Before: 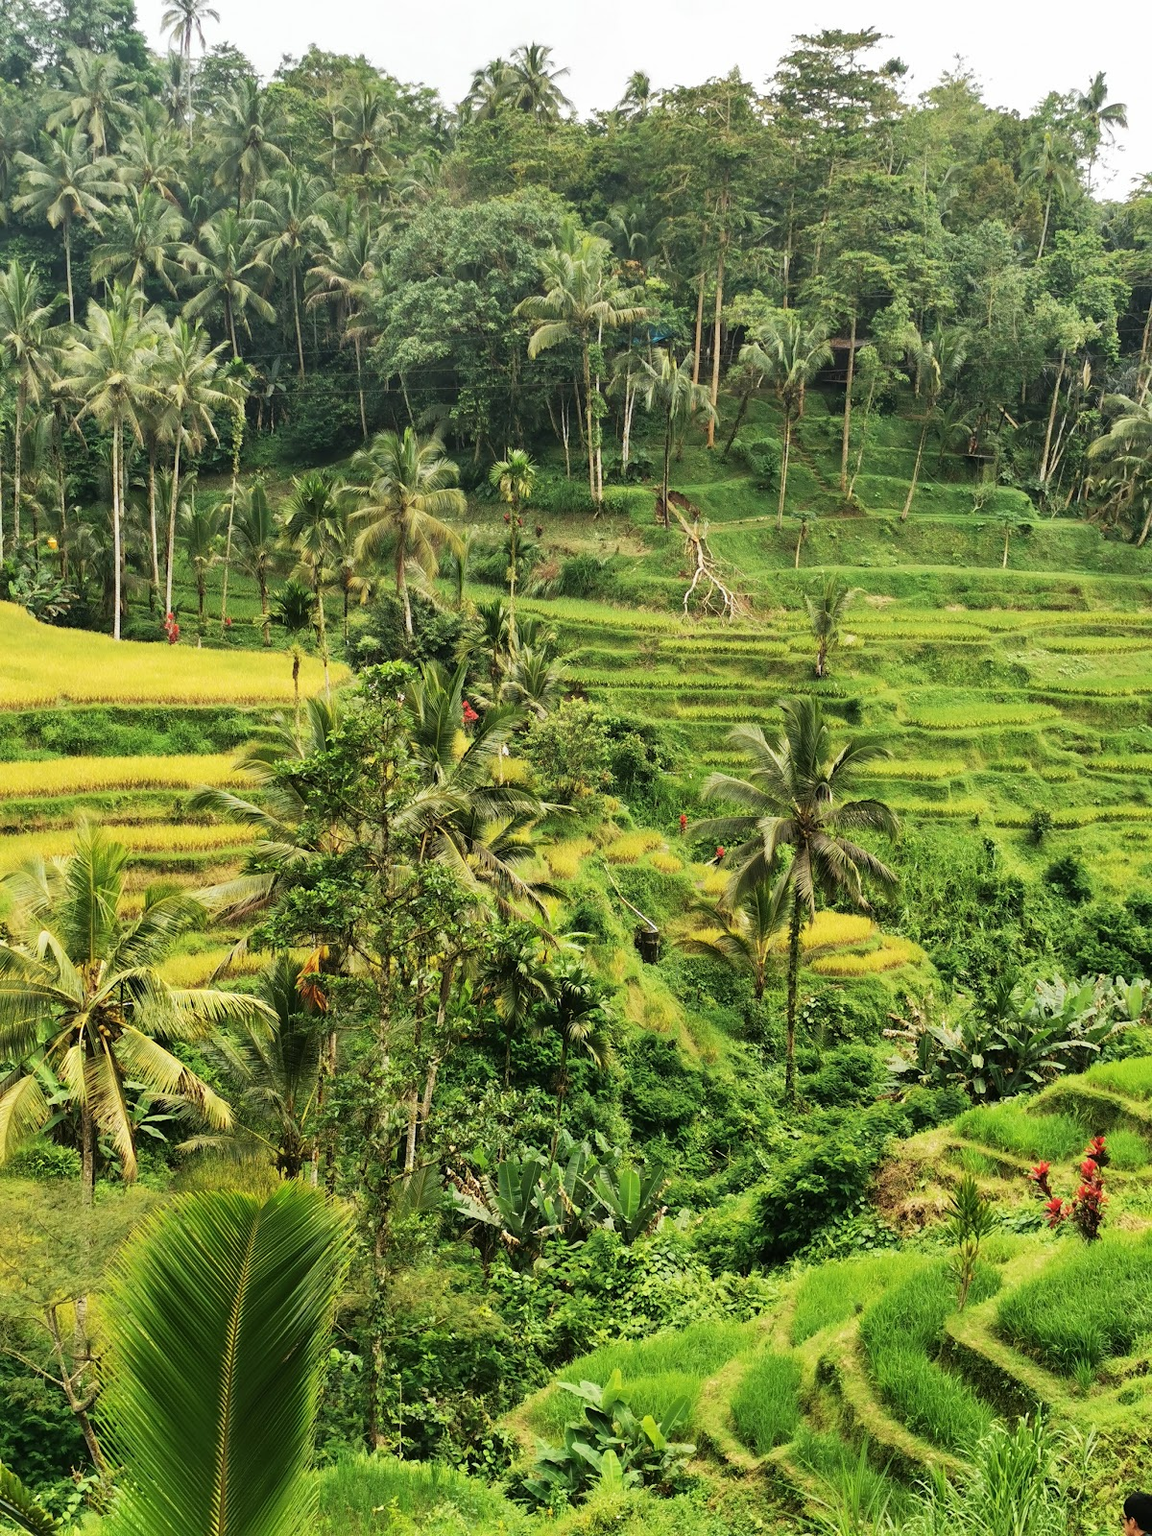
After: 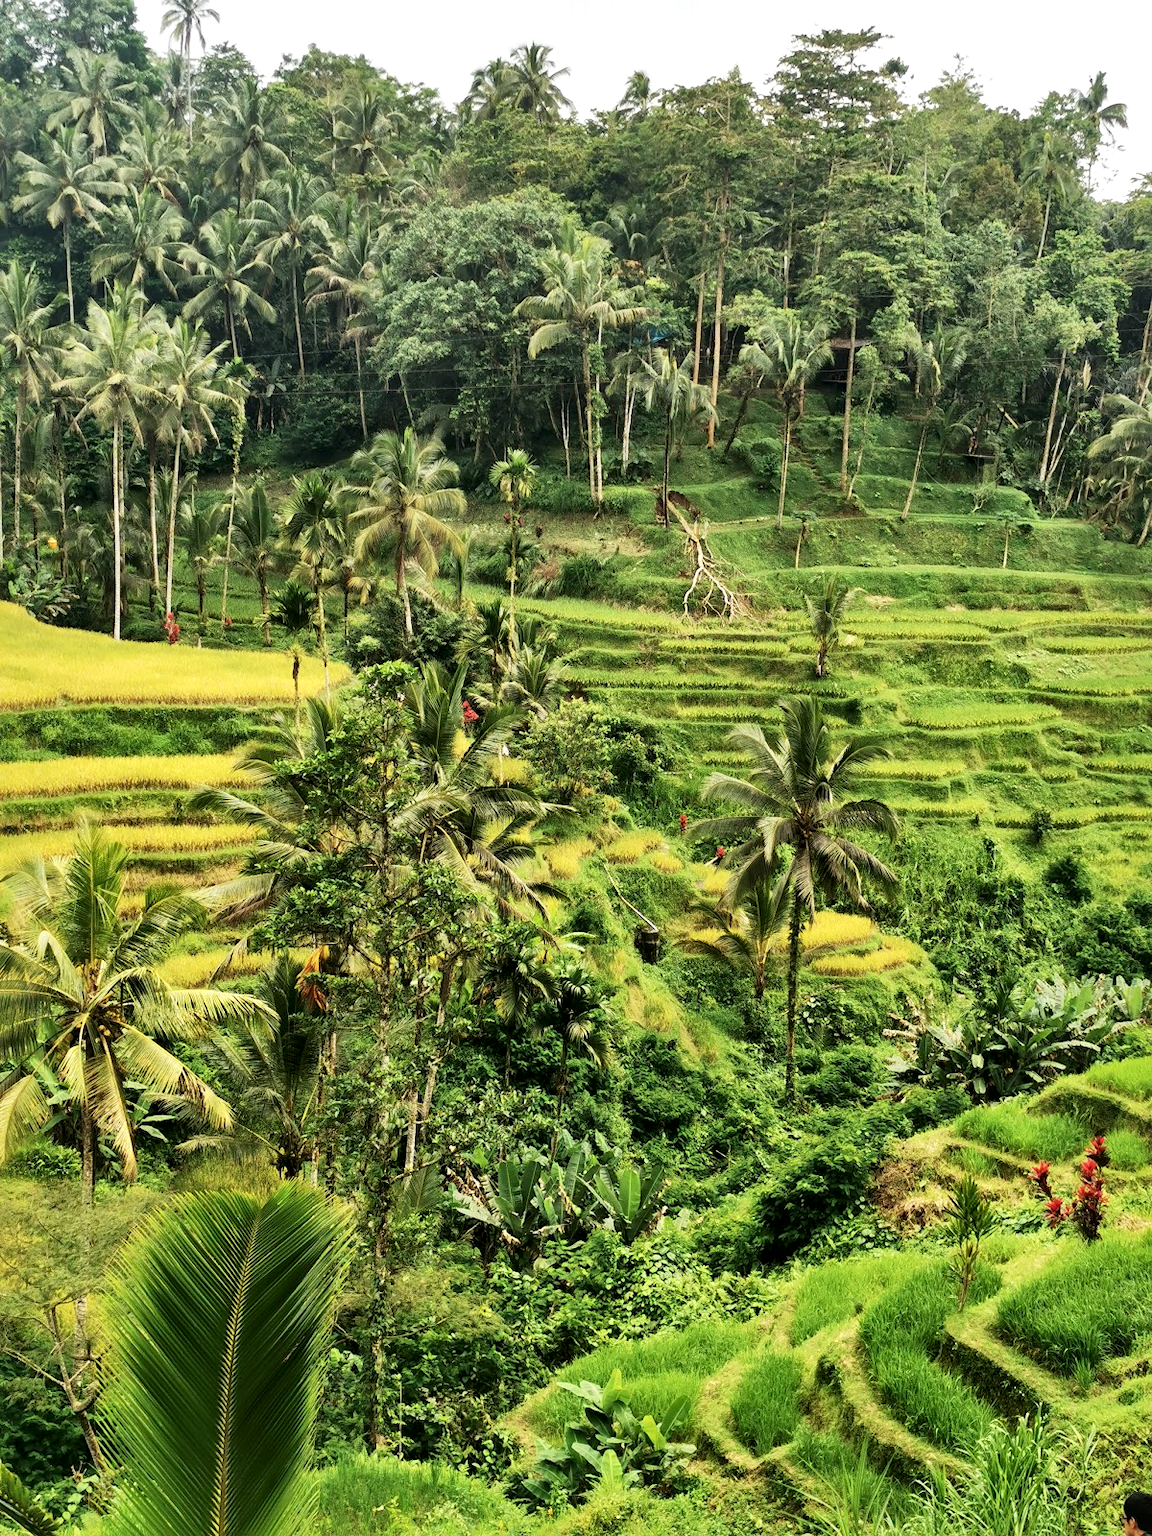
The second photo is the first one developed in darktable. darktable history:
local contrast: mode bilateral grid, contrast 26, coarseness 60, detail 151%, midtone range 0.2
